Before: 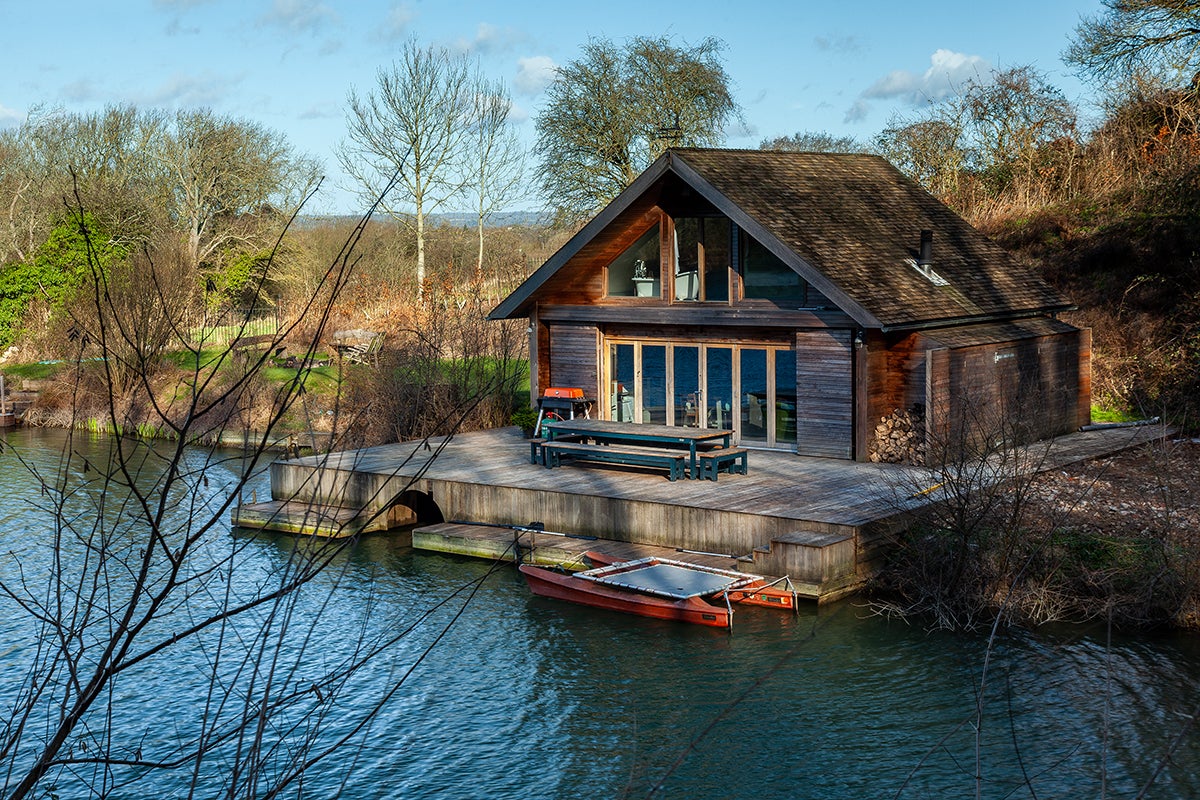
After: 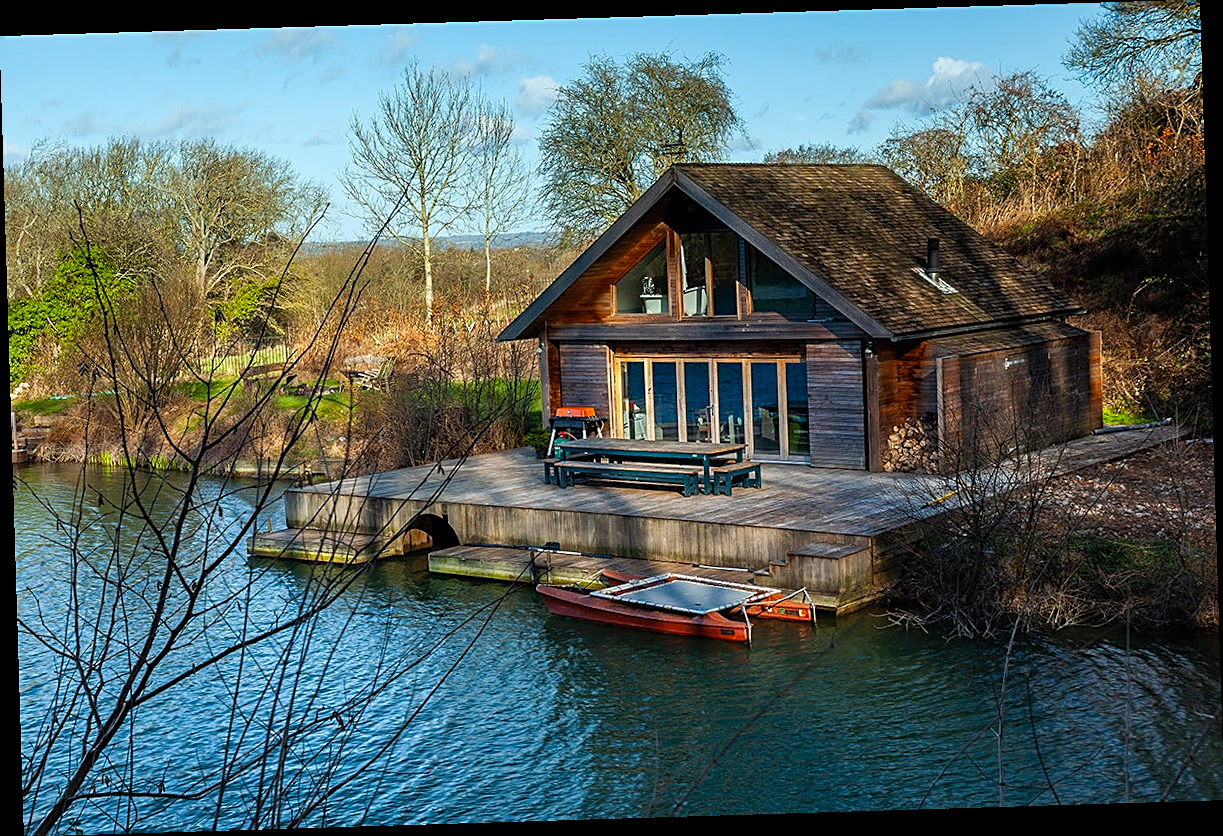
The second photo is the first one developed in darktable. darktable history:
sharpen: on, module defaults
color balance rgb: perceptual saturation grading › global saturation 10%, global vibrance 20%
rotate and perspective: rotation -1.75°, automatic cropping off
